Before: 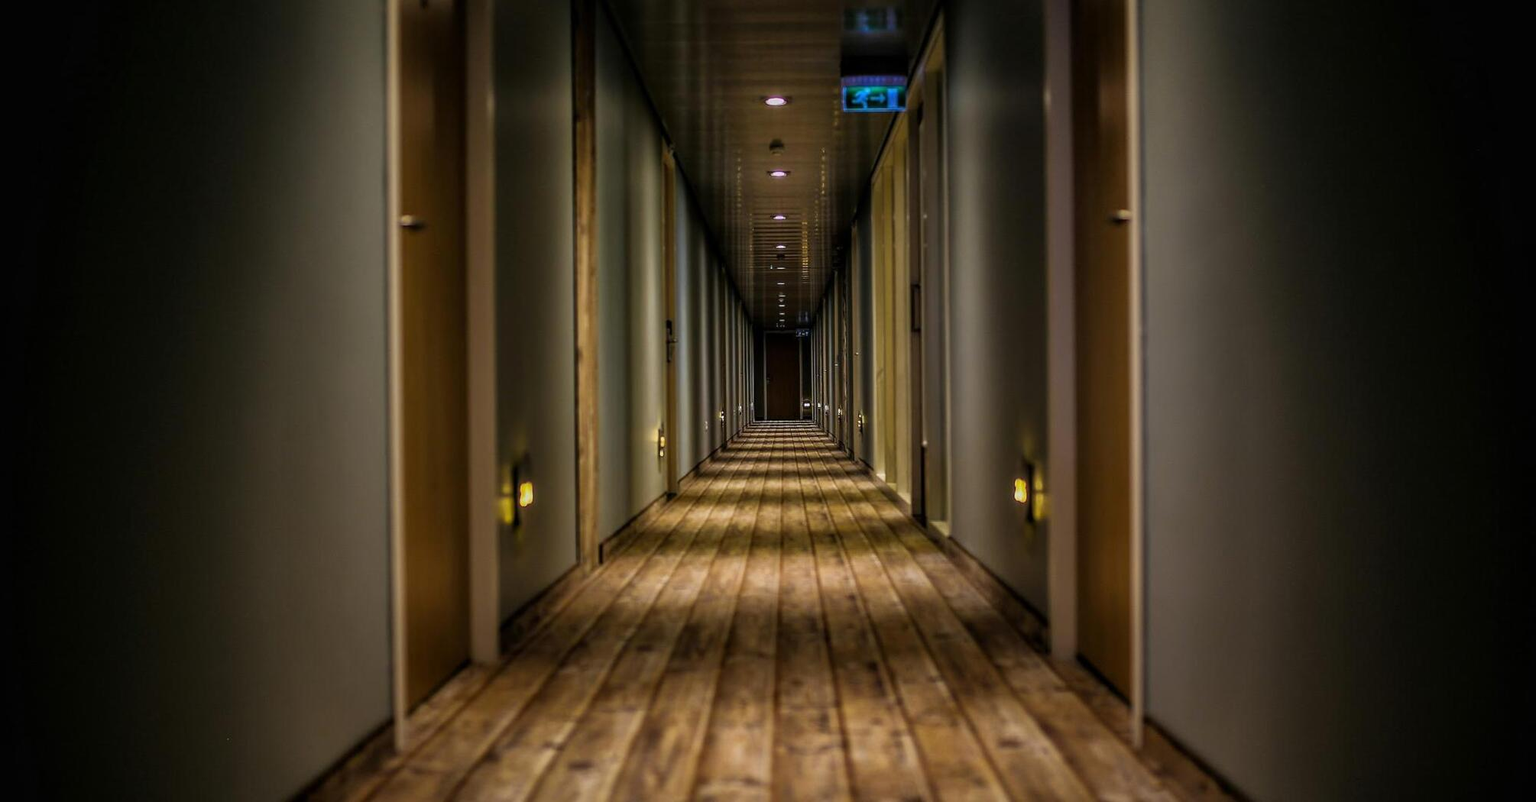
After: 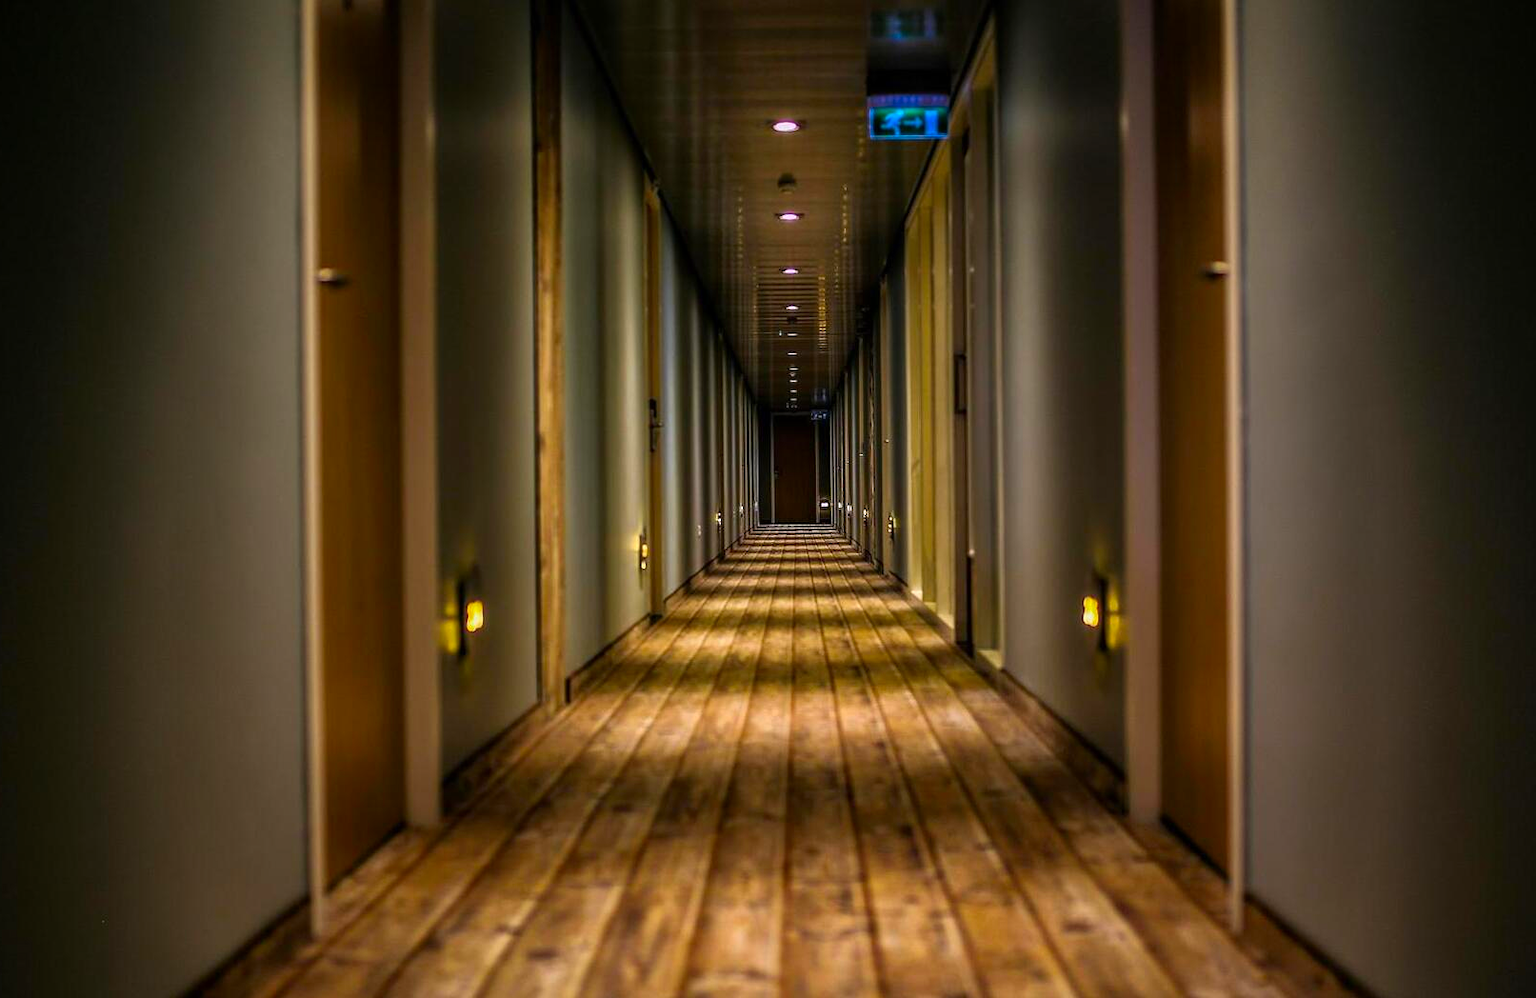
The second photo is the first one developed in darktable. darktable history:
tone equalizer: -8 EV -0.448 EV, -7 EV -0.415 EV, -6 EV -0.315 EV, -5 EV -0.201 EV, -3 EV 0.233 EV, -2 EV 0.356 EV, -1 EV 0.39 EV, +0 EV 0.417 EV, smoothing diameter 24.83%, edges refinement/feathering 11.77, preserve details guided filter
crop and rotate: left 9.472%, right 10.267%
color correction: highlights a* 1.61, highlights b* -1.73, saturation 2.52
color zones: curves: ch1 [(0, 0.292) (0.001, 0.292) (0.2, 0.264) (0.4, 0.248) (0.6, 0.248) (0.8, 0.264) (0.999, 0.292) (1, 0.292)]
